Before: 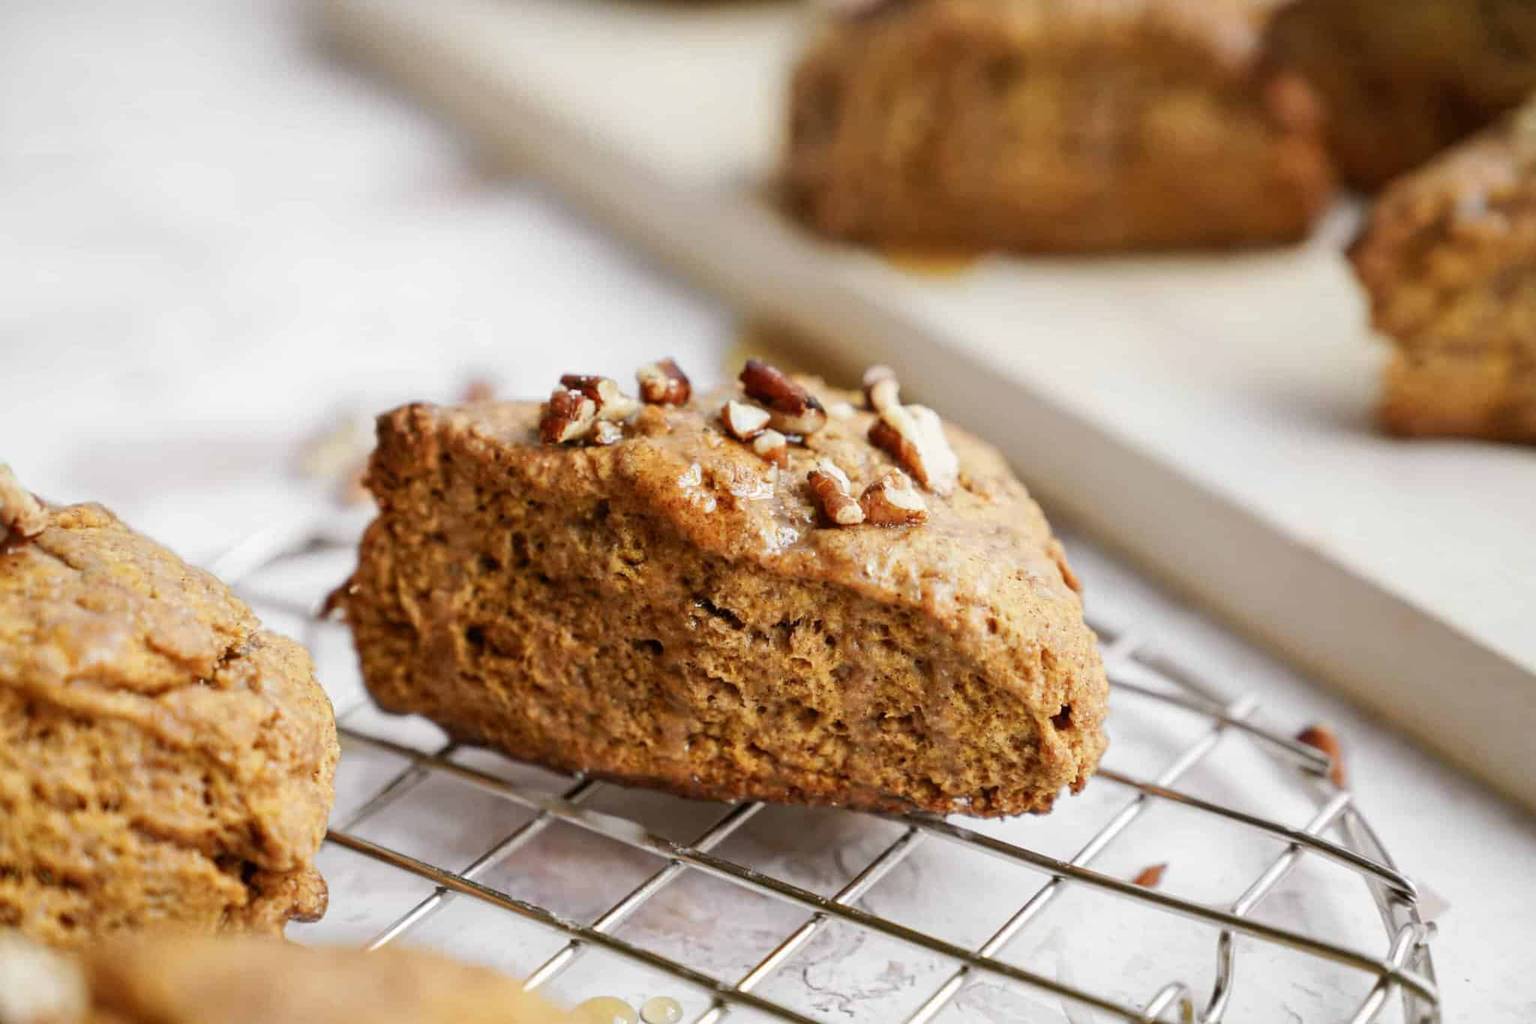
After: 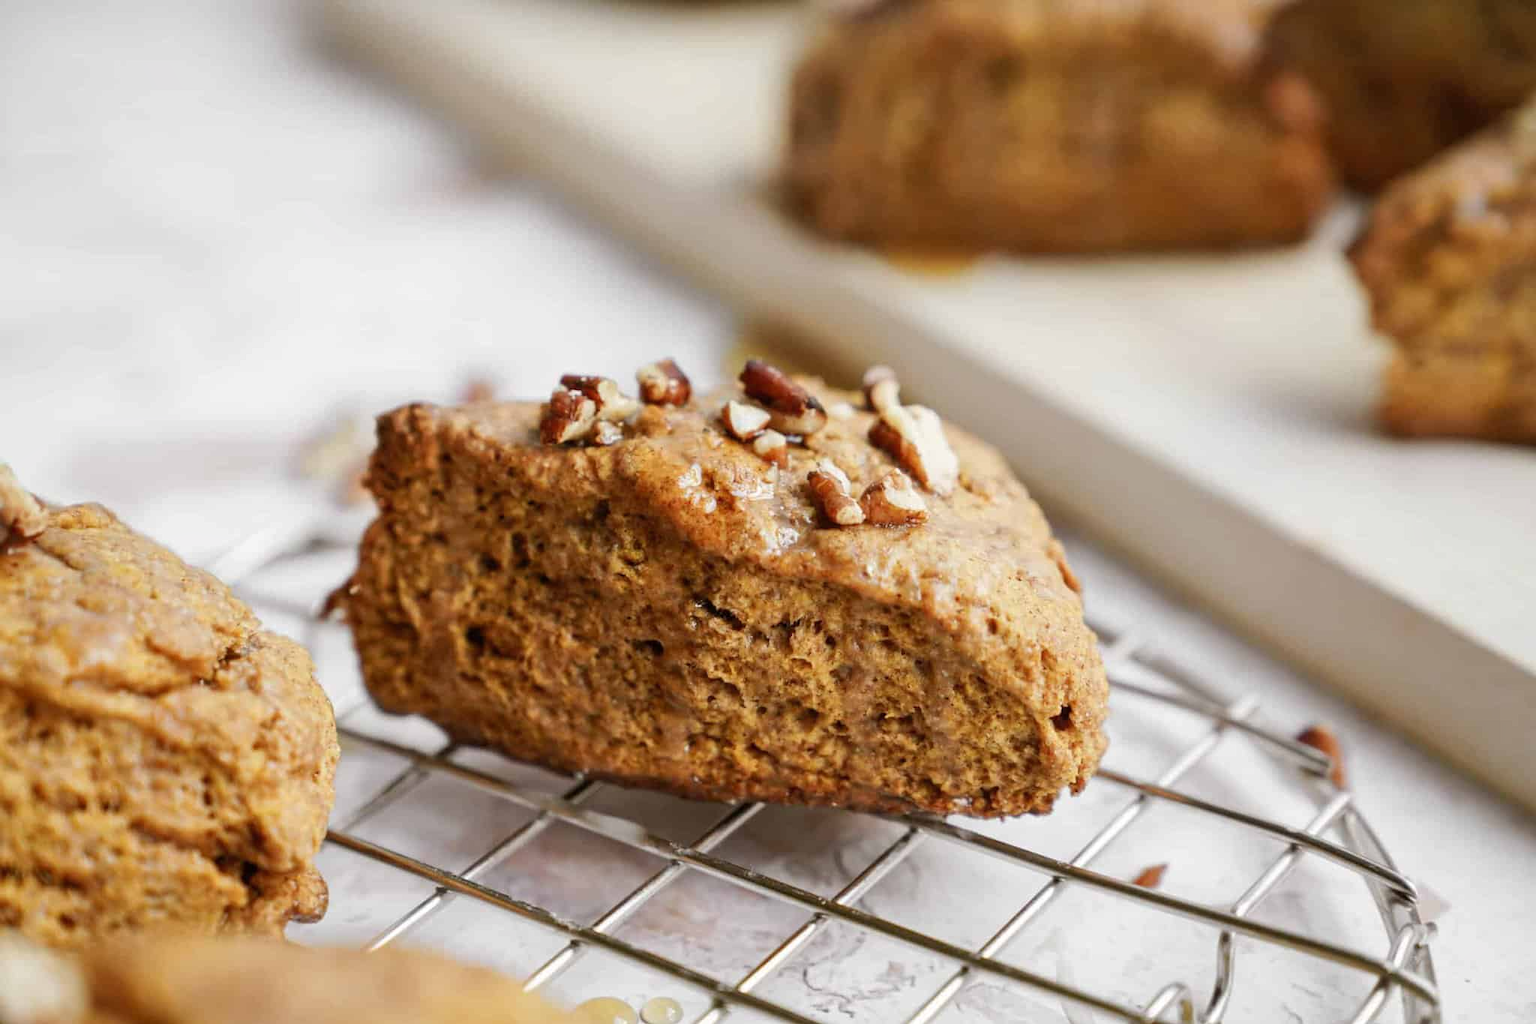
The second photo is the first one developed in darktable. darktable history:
shadows and highlights: radius 126.98, shadows 21.15, highlights -23.01, low approximation 0.01
